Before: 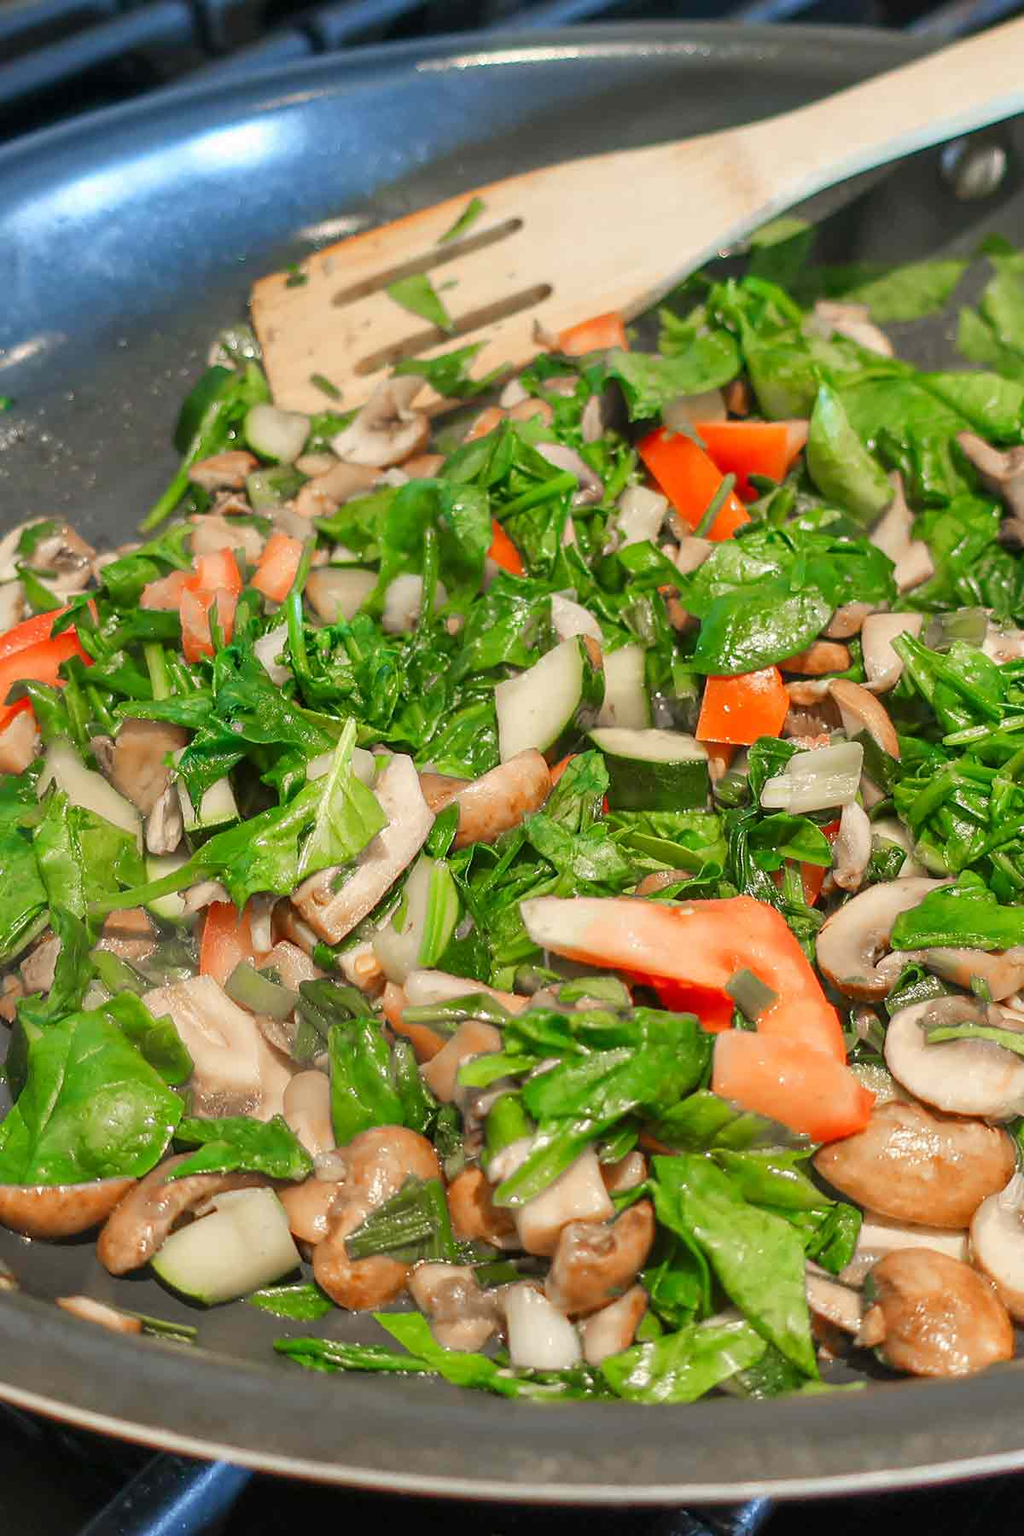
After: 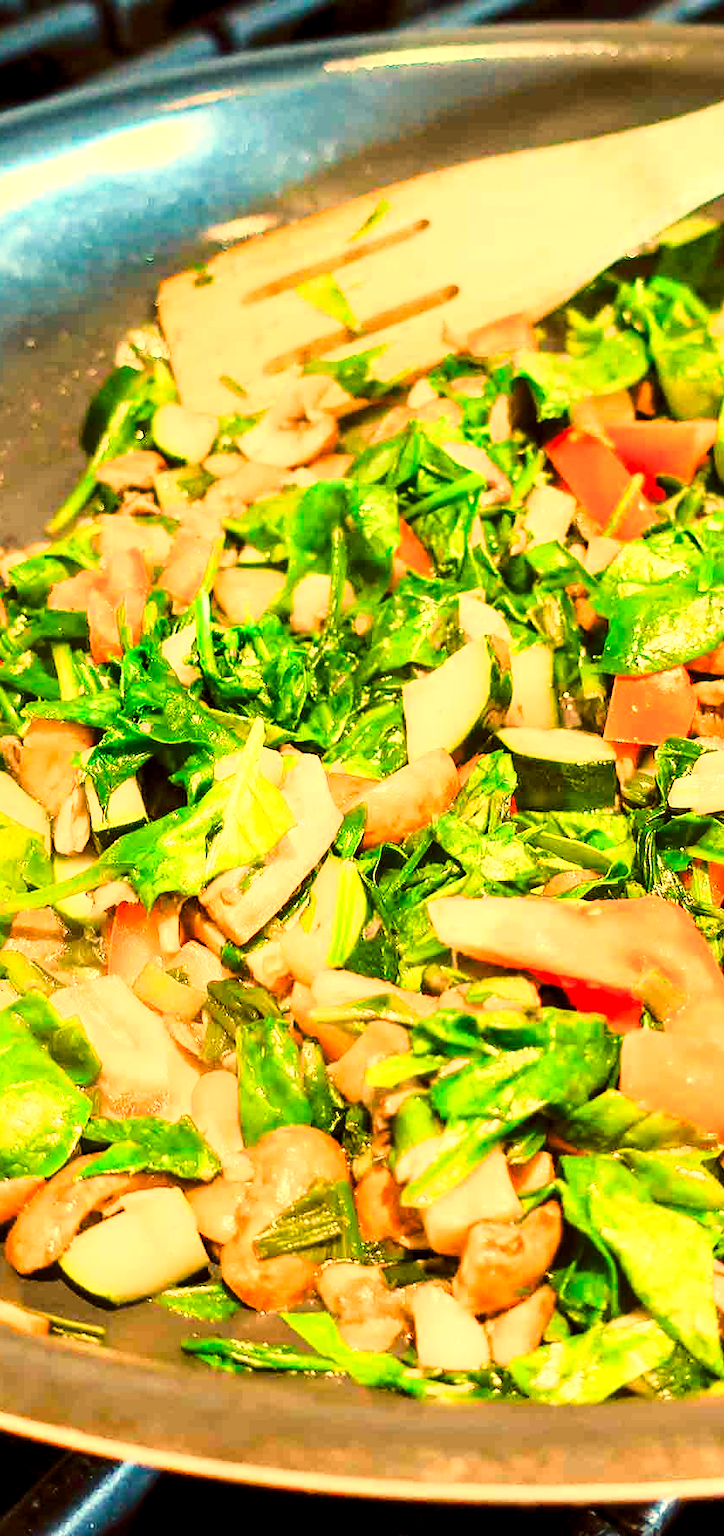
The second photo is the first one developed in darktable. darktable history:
base curve: curves: ch0 [(0, 0) (0.028, 0.03) (0.121, 0.232) (0.46, 0.748) (0.859, 0.968) (1, 1)]
crop and rotate: left 9.061%, right 20.142%
white balance: red 1.467, blue 0.684
color balance rgb: shadows lift › luminance -7.7%, shadows lift › chroma 2.13%, shadows lift › hue 200.79°, power › luminance -7.77%, power › chroma 2.27%, power › hue 220.69°, highlights gain › luminance 15.15%, highlights gain › chroma 4%, highlights gain › hue 209.35°, global offset › luminance -0.21%, global offset › chroma 0.27%, perceptual saturation grading › global saturation 24.42%, perceptual saturation grading › highlights -24.42%, perceptual saturation grading › mid-tones 24.42%, perceptual saturation grading › shadows 40%, perceptual brilliance grading › global brilliance -5%, perceptual brilliance grading › highlights 24.42%, perceptual brilliance grading › mid-tones 7%, perceptual brilliance grading › shadows -5%
